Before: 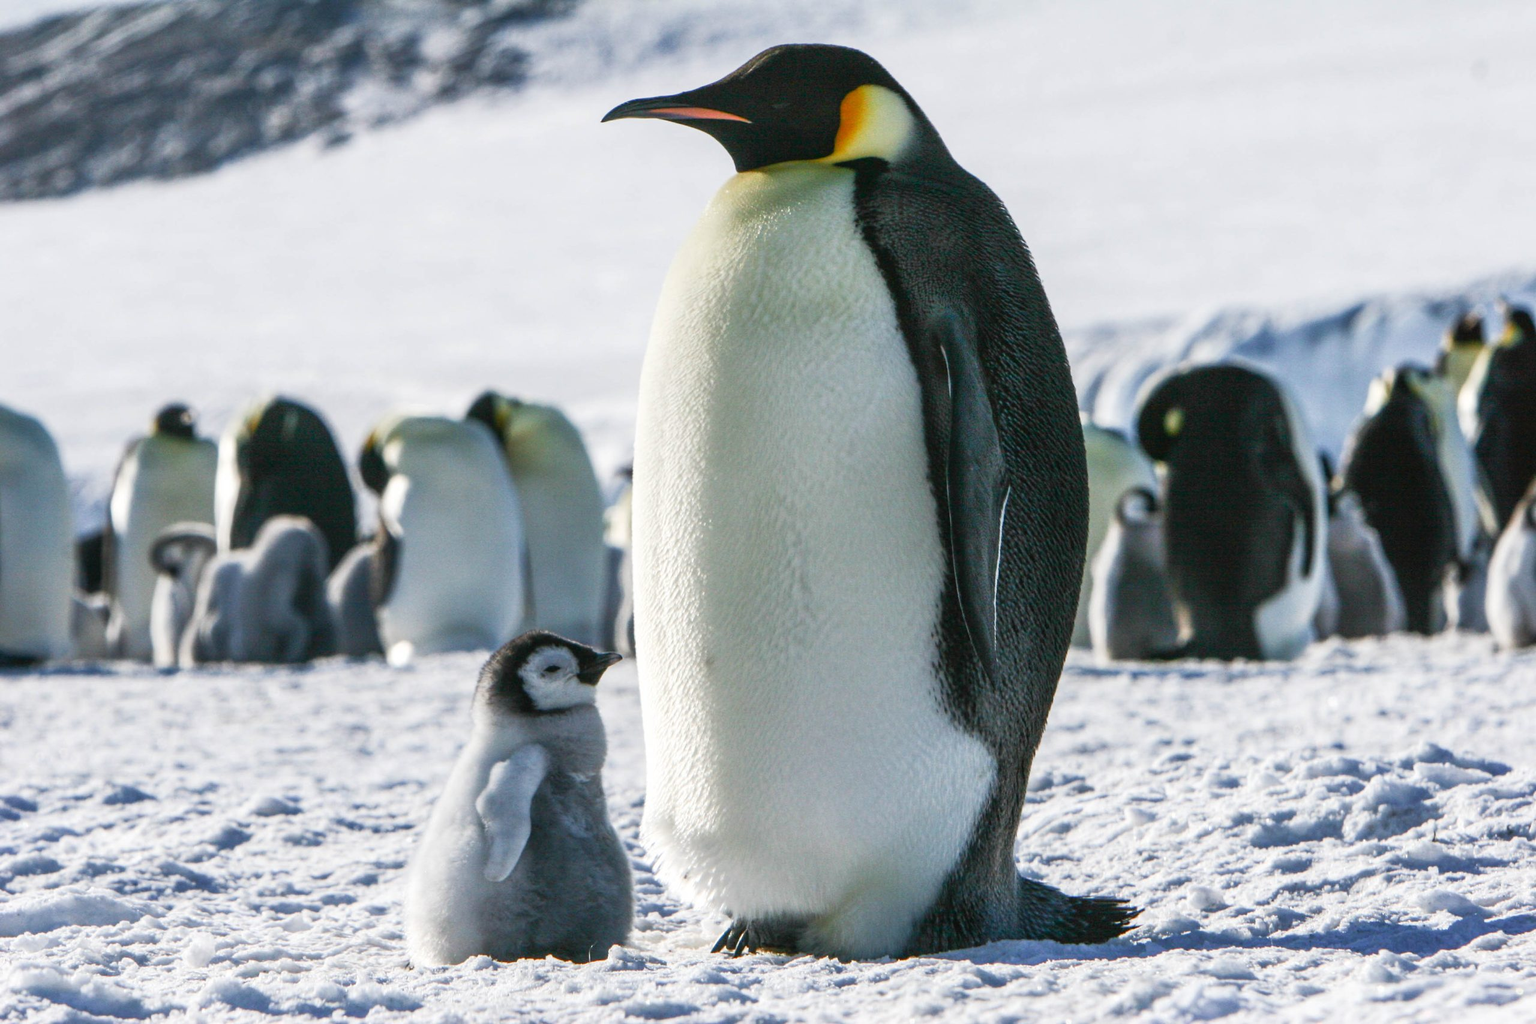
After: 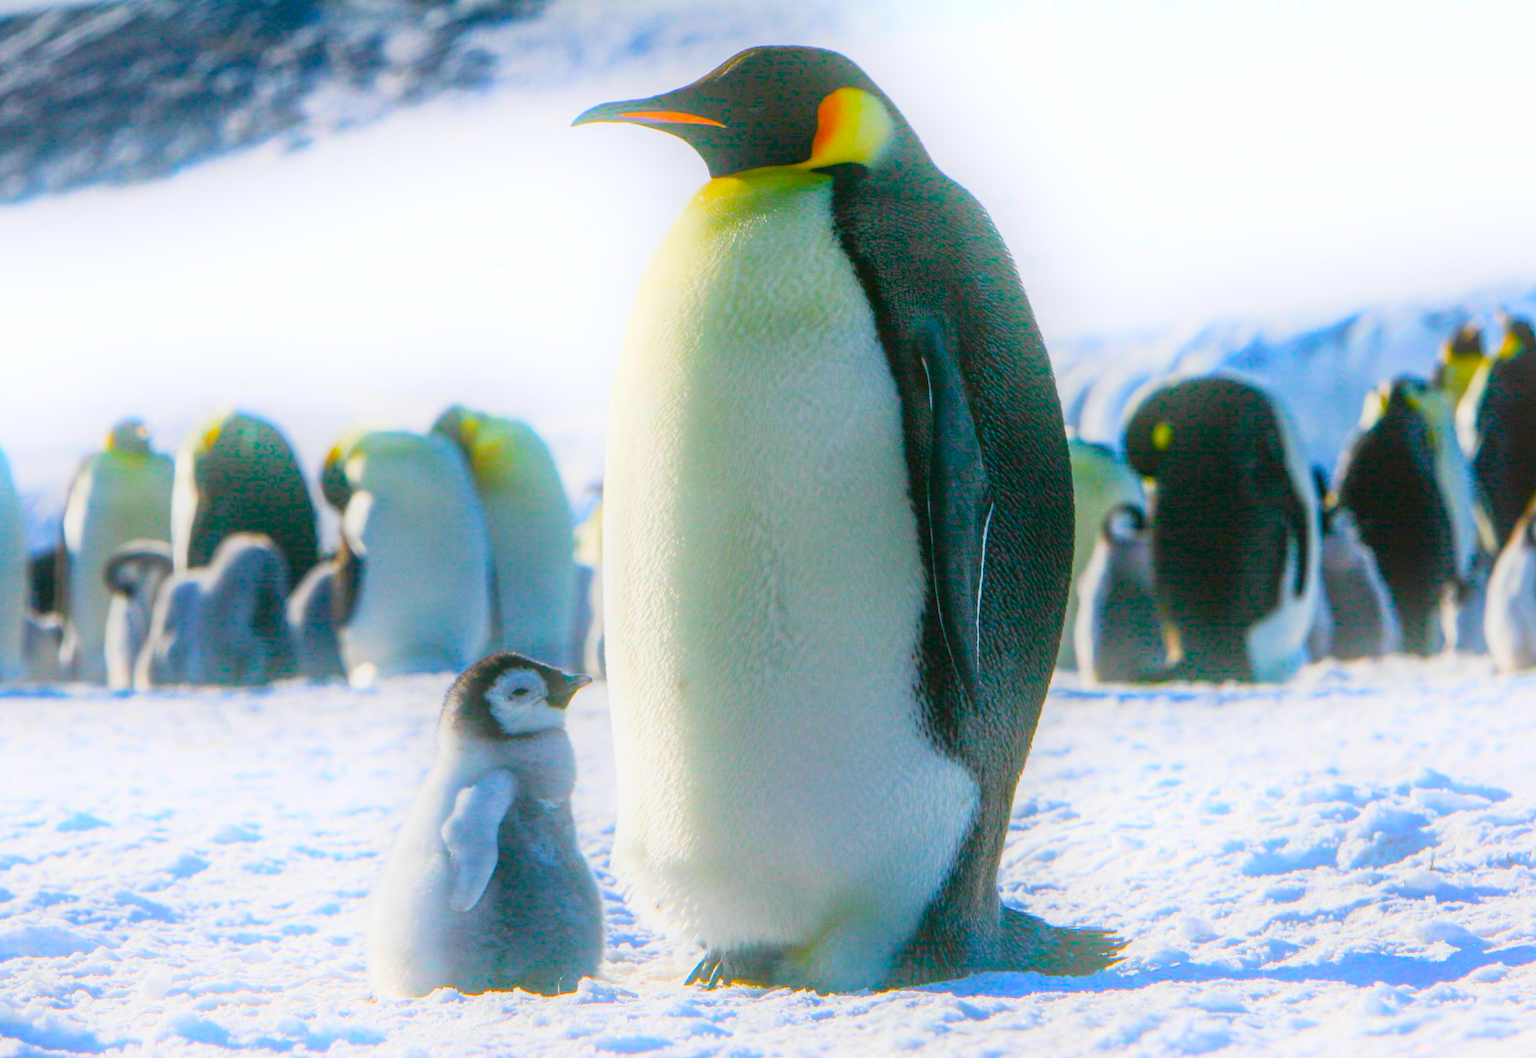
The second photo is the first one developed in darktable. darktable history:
color balance rgb: linear chroma grading › global chroma 15%, perceptual saturation grading › global saturation 30%
crop and rotate: left 3.238%
exposure: exposure -0.157 EV, compensate highlight preservation false
color balance: input saturation 134.34%, contrast -10.04%, contrast fulcrum 19.67%, output saturation 133.51%
bloom: on, module defaults
